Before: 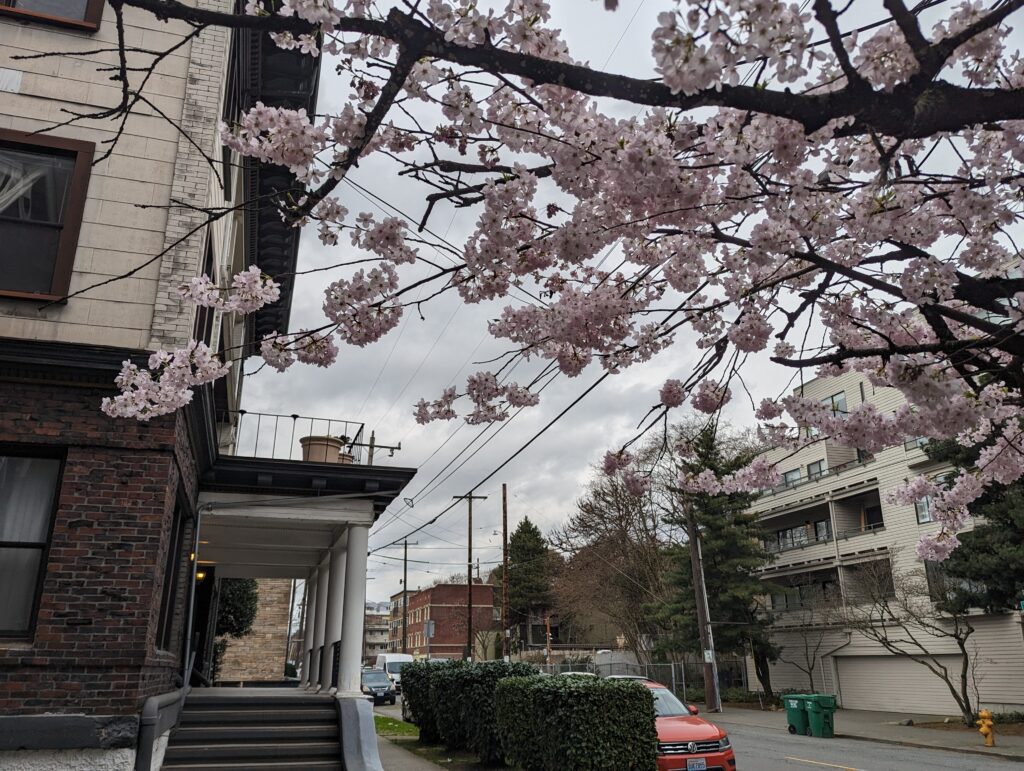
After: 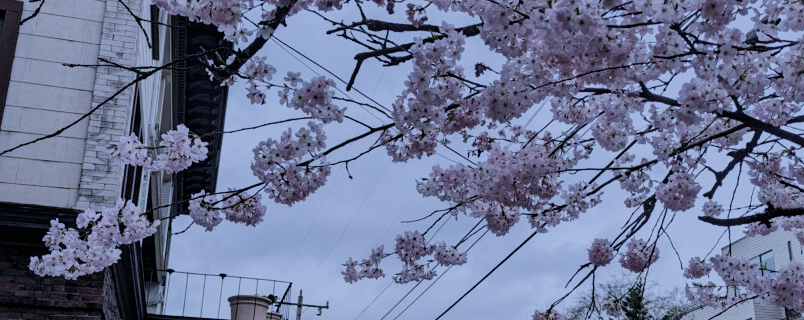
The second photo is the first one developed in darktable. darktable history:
filmic rgb: black relative exposure -6.98 EV, white relative exposure 5.63 EV, hardness 2.86
color calibration: illuminant as shot in camera, adaptation linear Bradford (ICC v4), x 0.406, y 0.405, temperature 3570.35 K, saturation algorithm version 1 (2020)
crop: left 7.036%, top 18.398%, right 14.379%, bottom 40.043%
